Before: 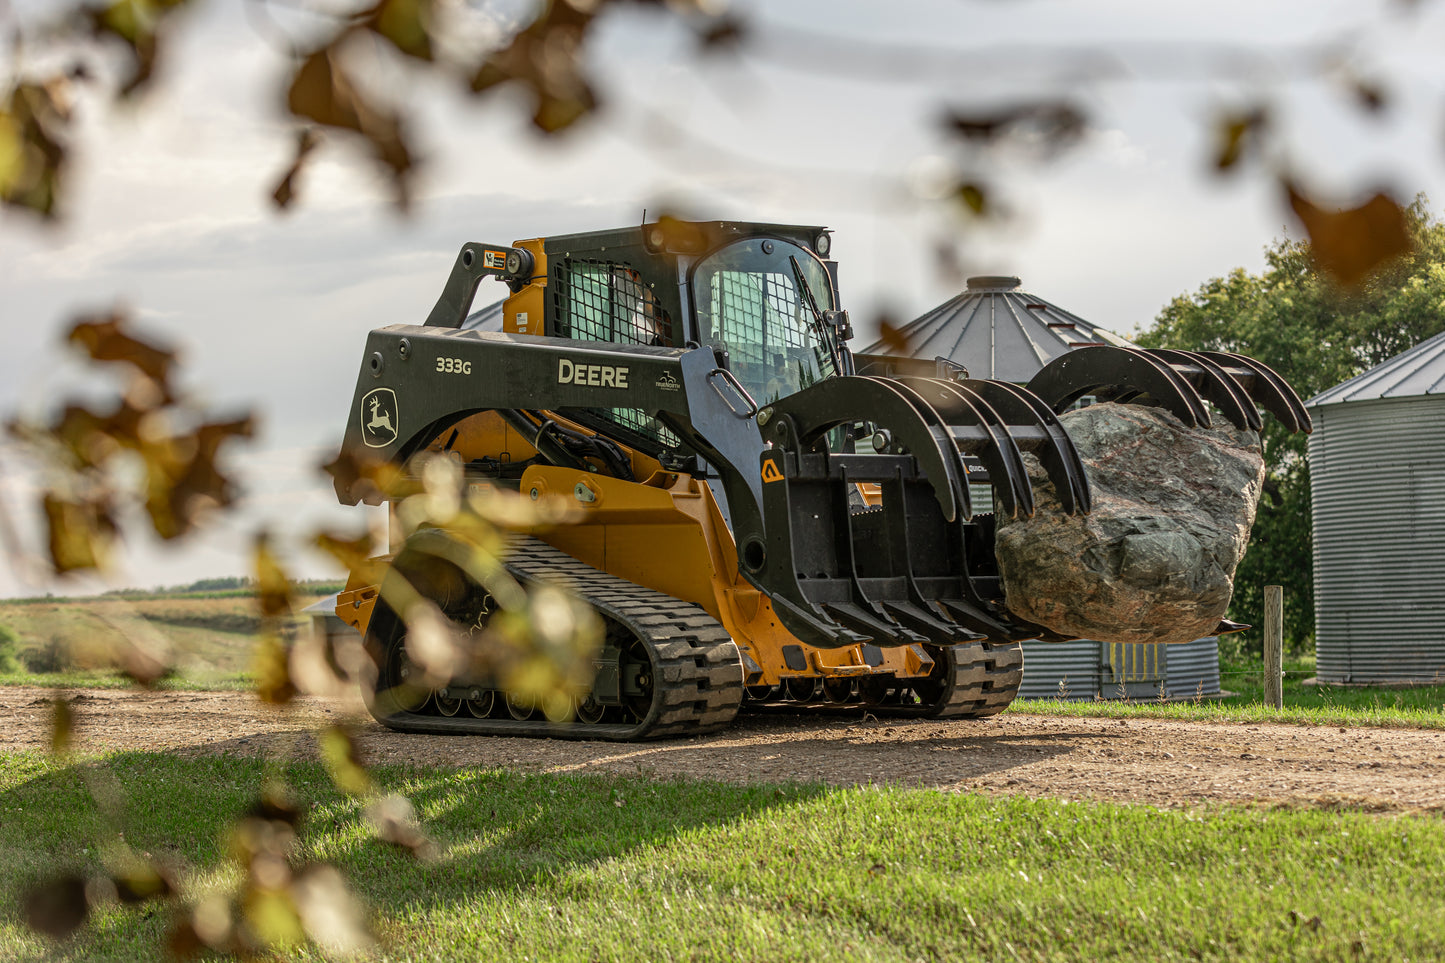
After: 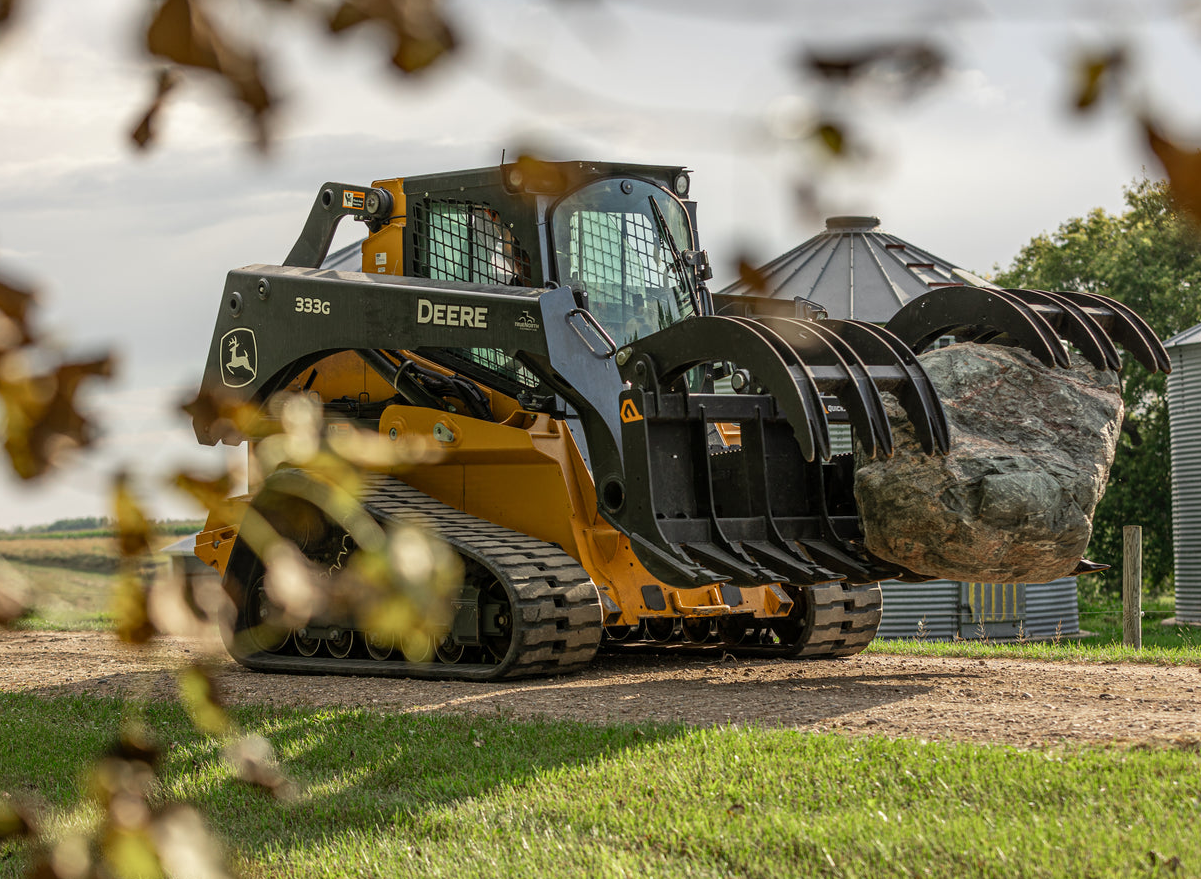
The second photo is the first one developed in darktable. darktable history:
crop: left 9.776%, top 6.287%, right 7.054%, bottom 2.352%
